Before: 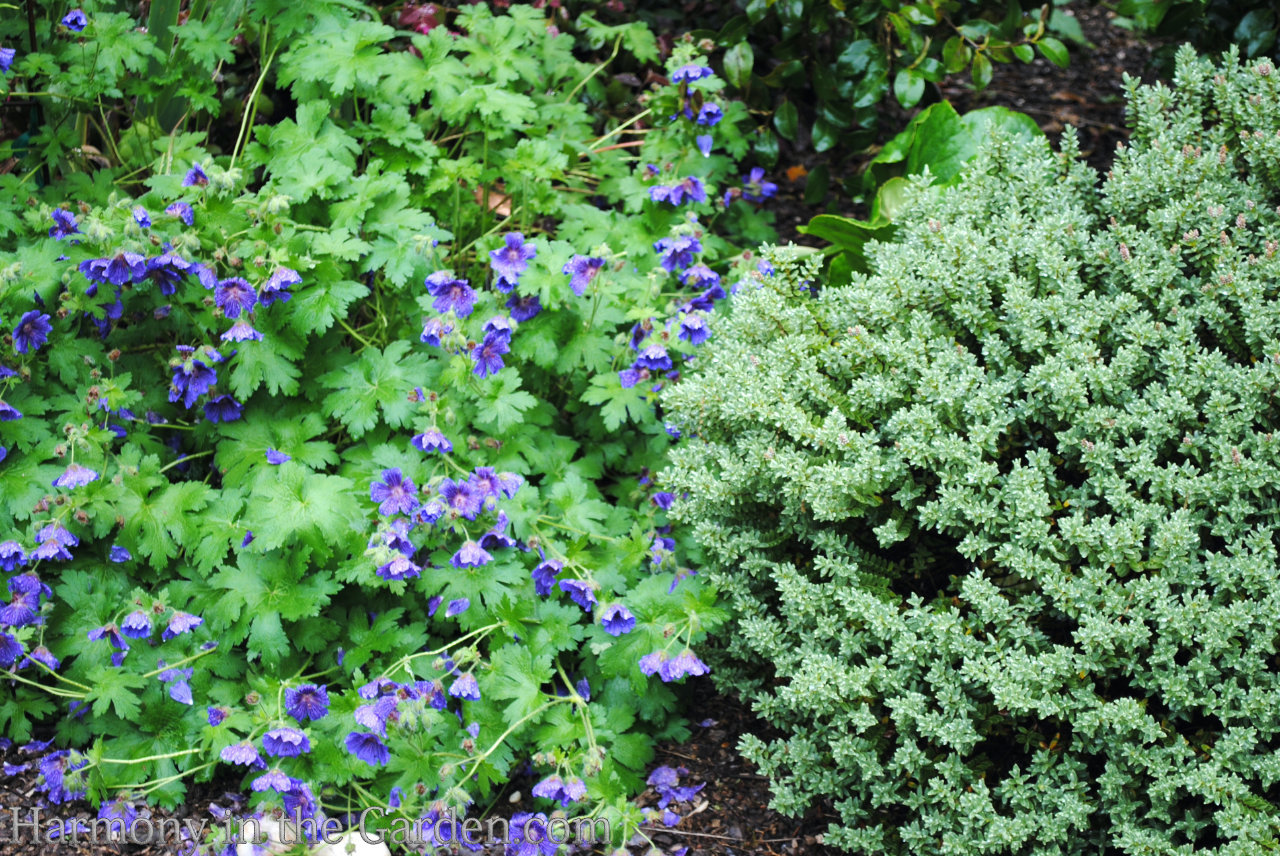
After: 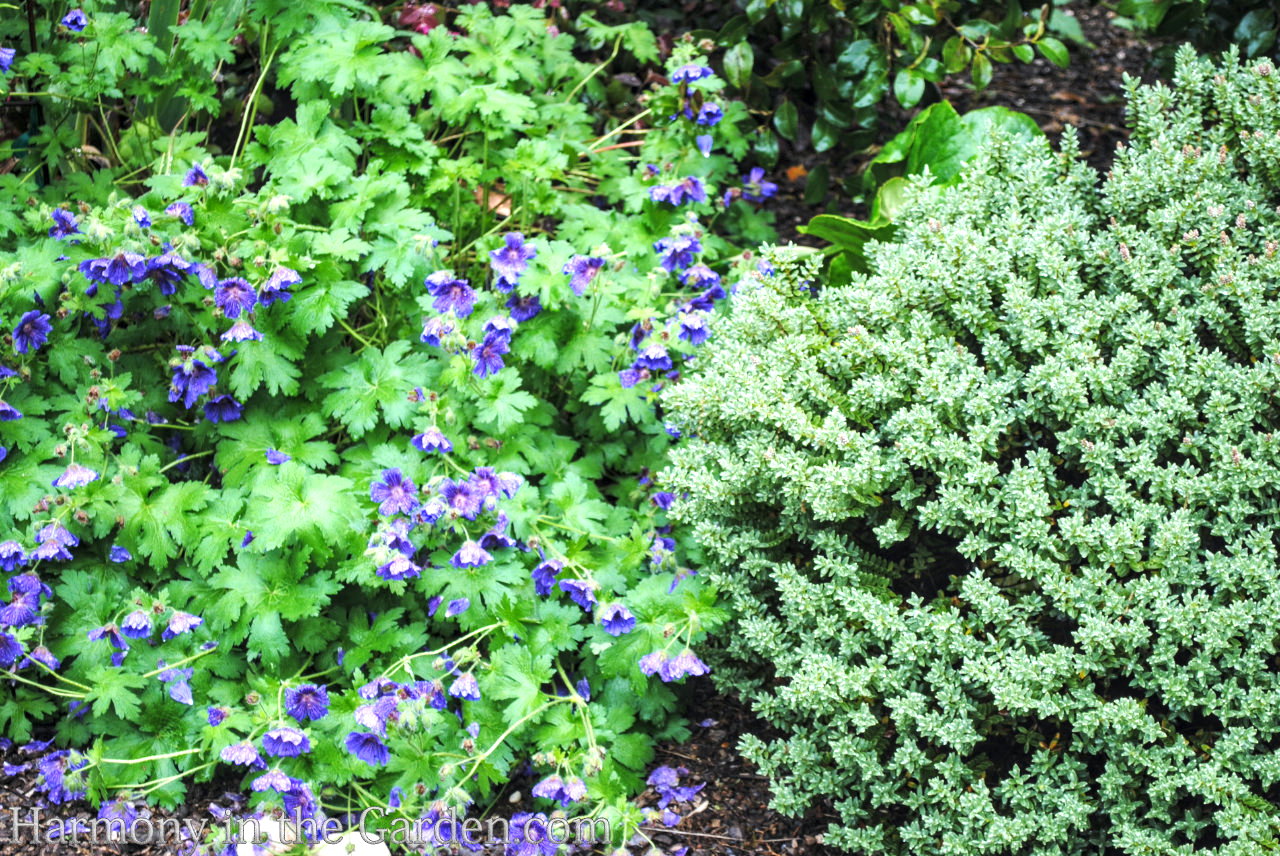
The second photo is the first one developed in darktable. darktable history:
exposure: exposure 0.507 EV, compensate highlight preservation false
local contrast: on, module defaults
